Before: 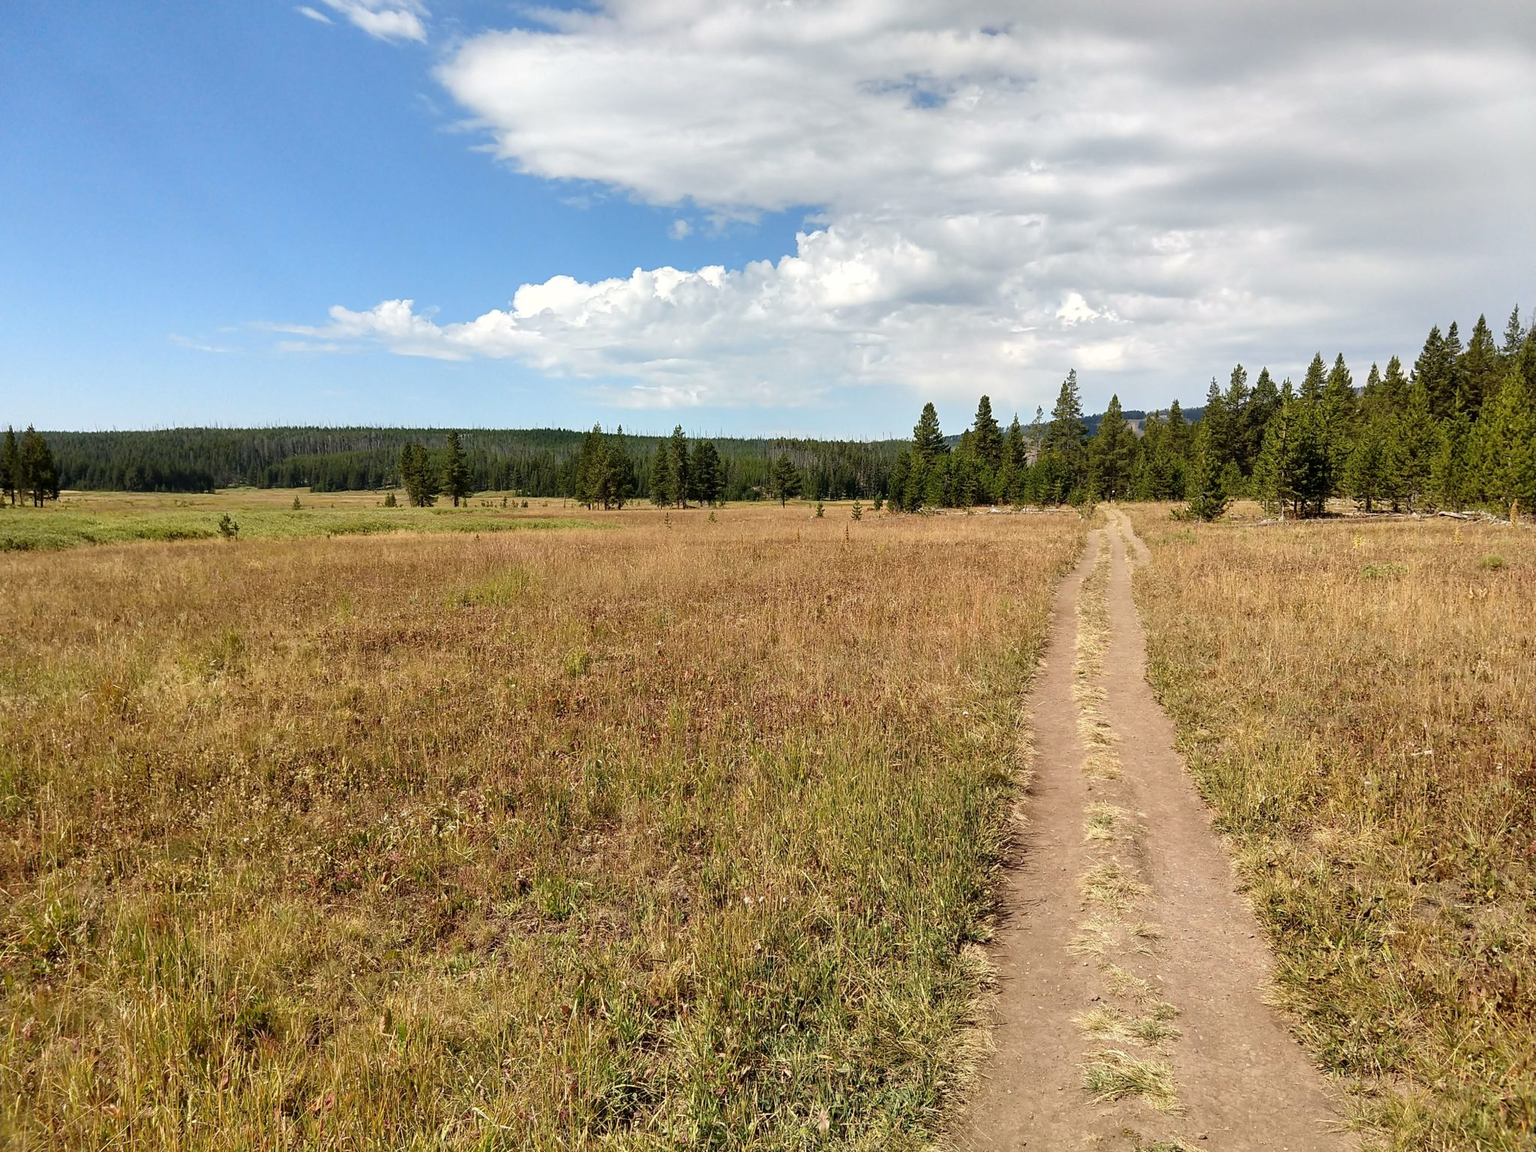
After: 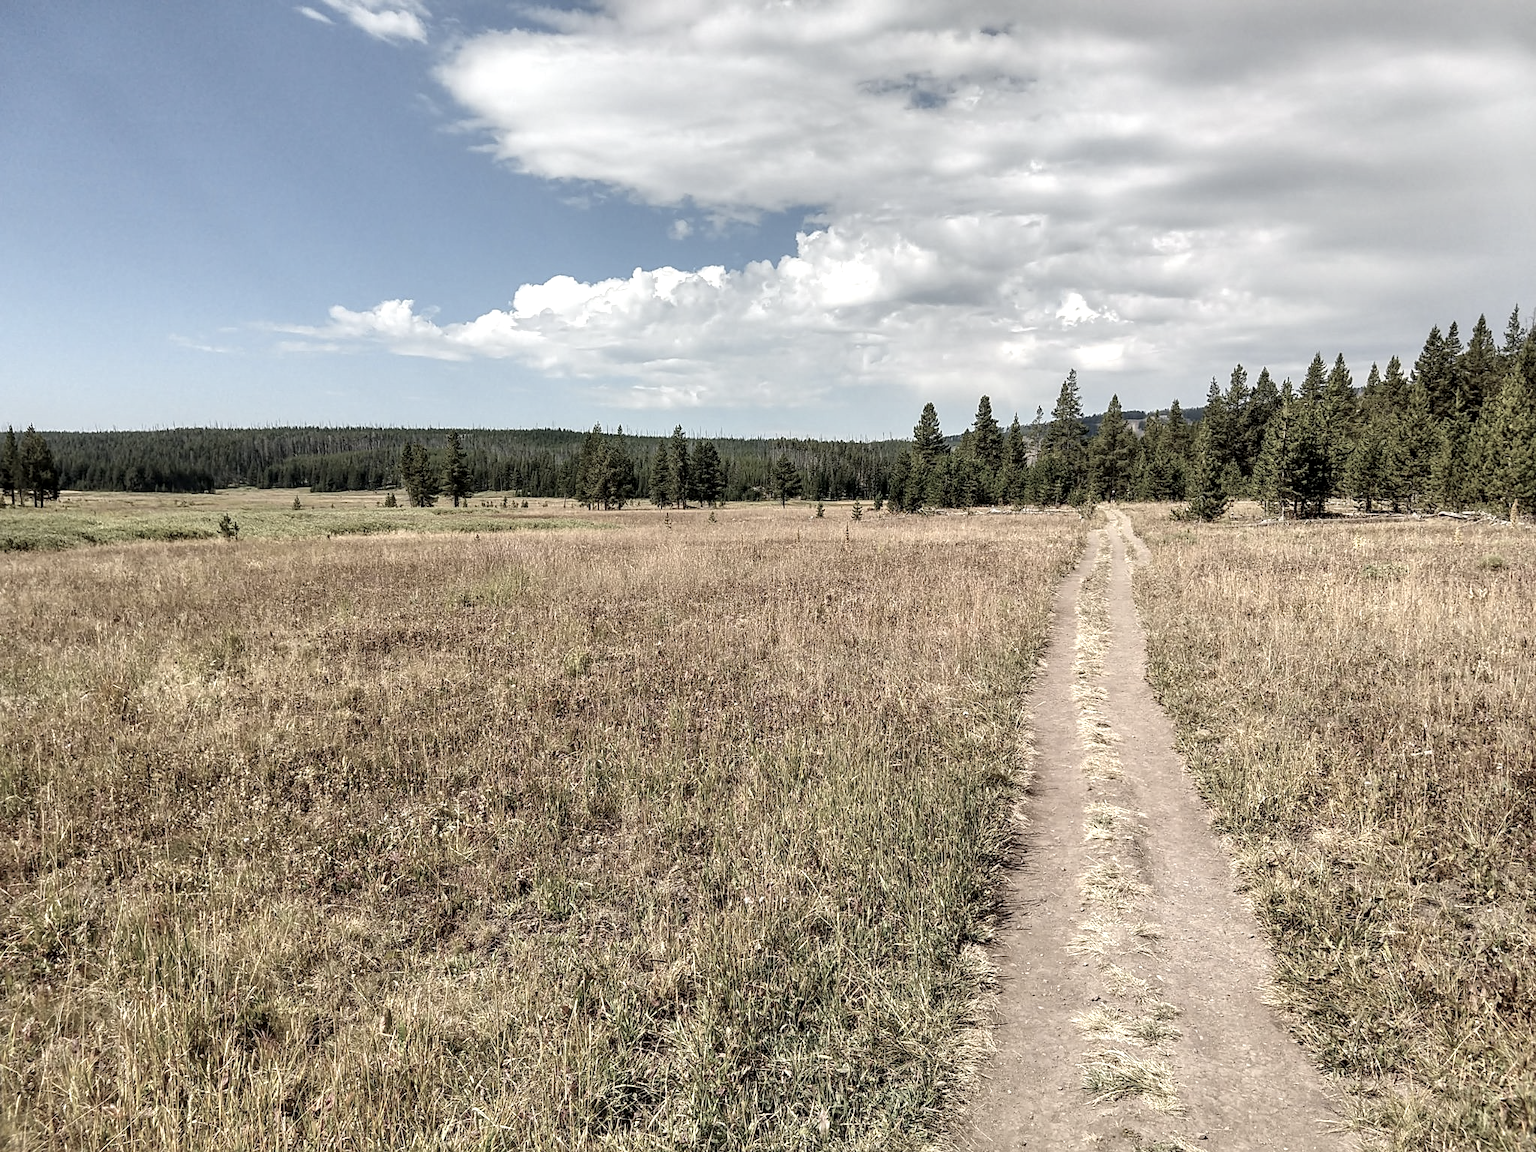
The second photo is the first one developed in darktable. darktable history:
tone equalizer: on, module defaults
local contrast: detail 130%
sharpen: amount 0.2
color zones: curves: ch0 [(0, 0.6) (0.129, 0.585) (0.193, 0.596) (0.429, 0.5) (0.571, 0.5) (0.714, 0.5) (0.857, 0.5) (1, 0.6)]; ch1 [(0, 0.453) (0.112, 0.245) (0.213, 0.252) (0.429, 0.233) (0.571, 0.231) (0.683, 0.242) (0.857, 0.296) (1, 0.453)]
